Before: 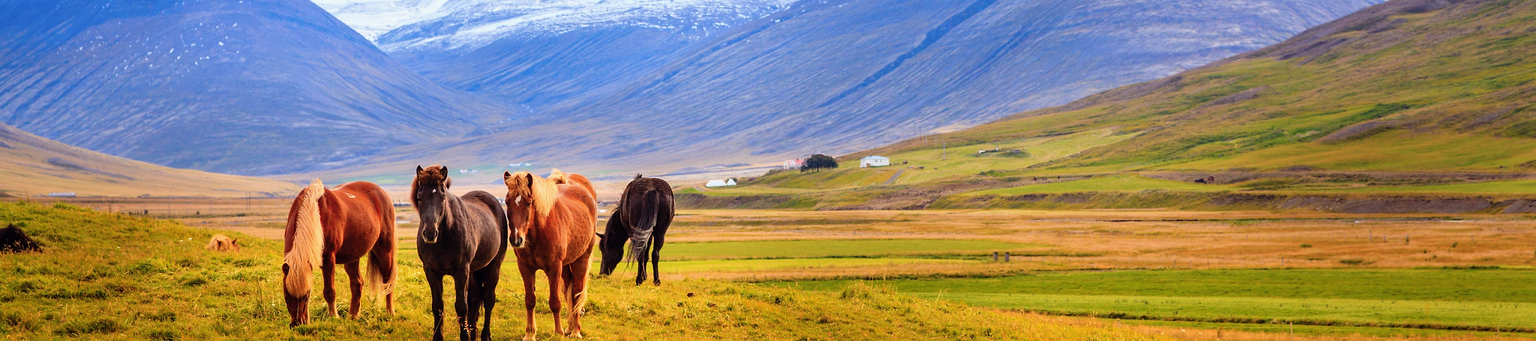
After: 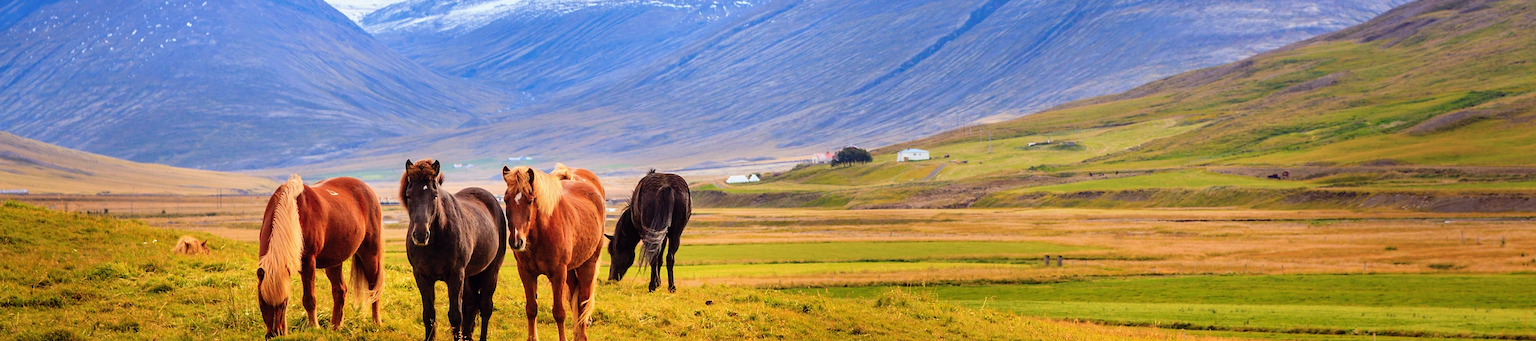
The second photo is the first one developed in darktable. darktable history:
exposure: compensate exposure bias true, compensate highlight preservation false
crop: left 3.305%, top 6.436%, right 6.389%, bottom 3.258%
